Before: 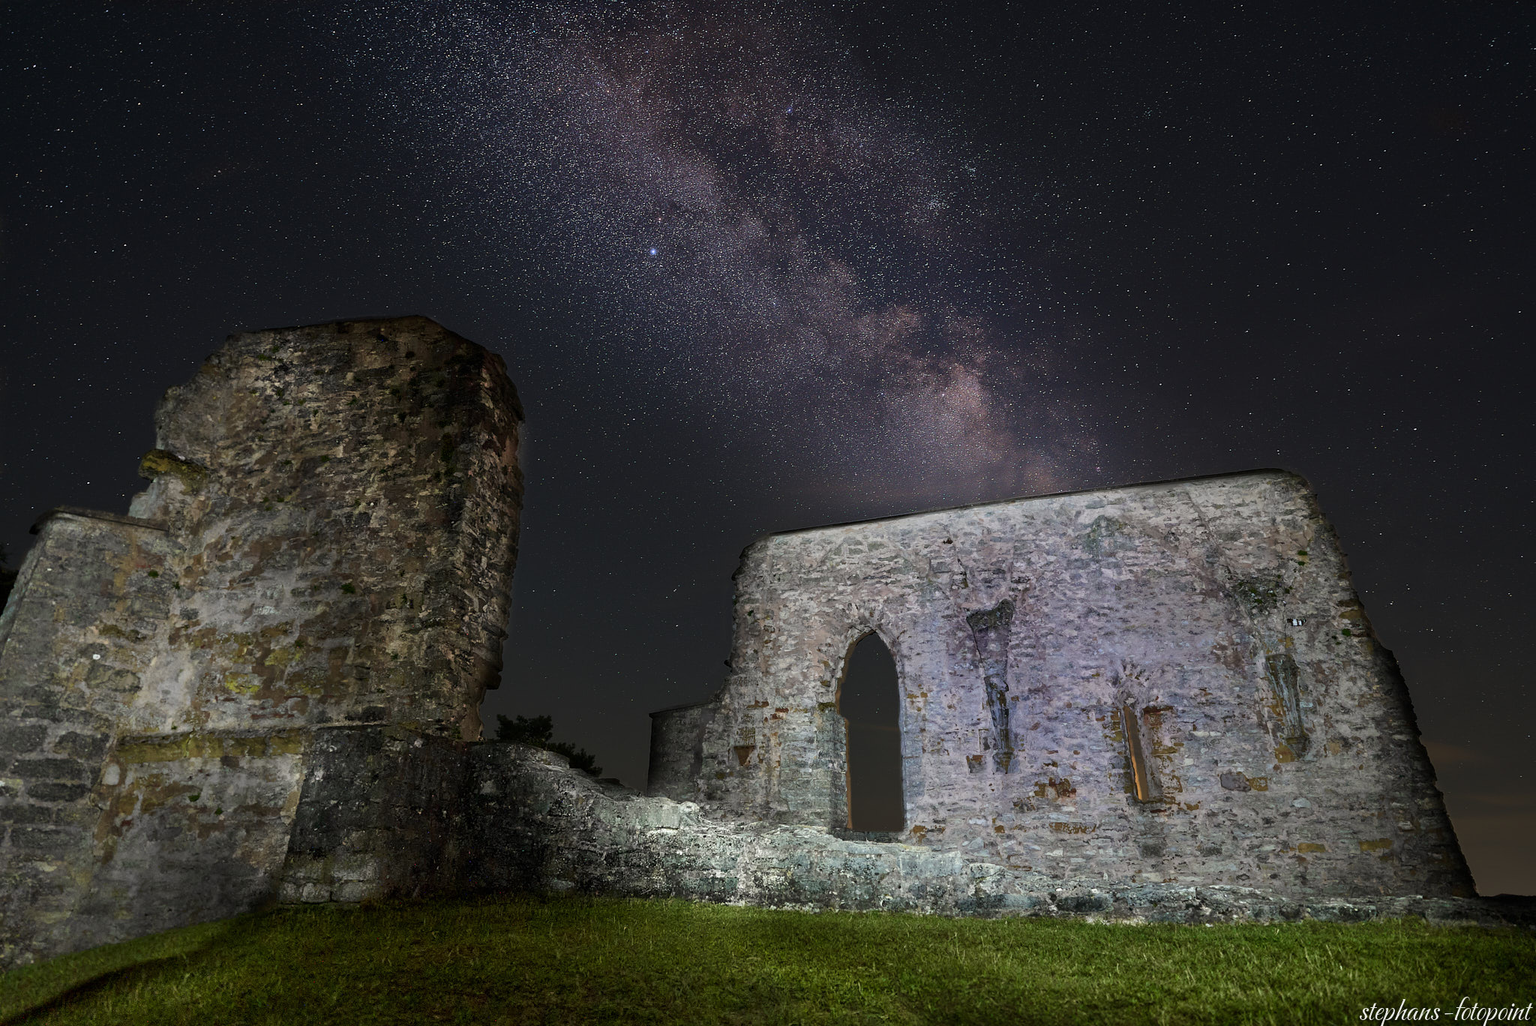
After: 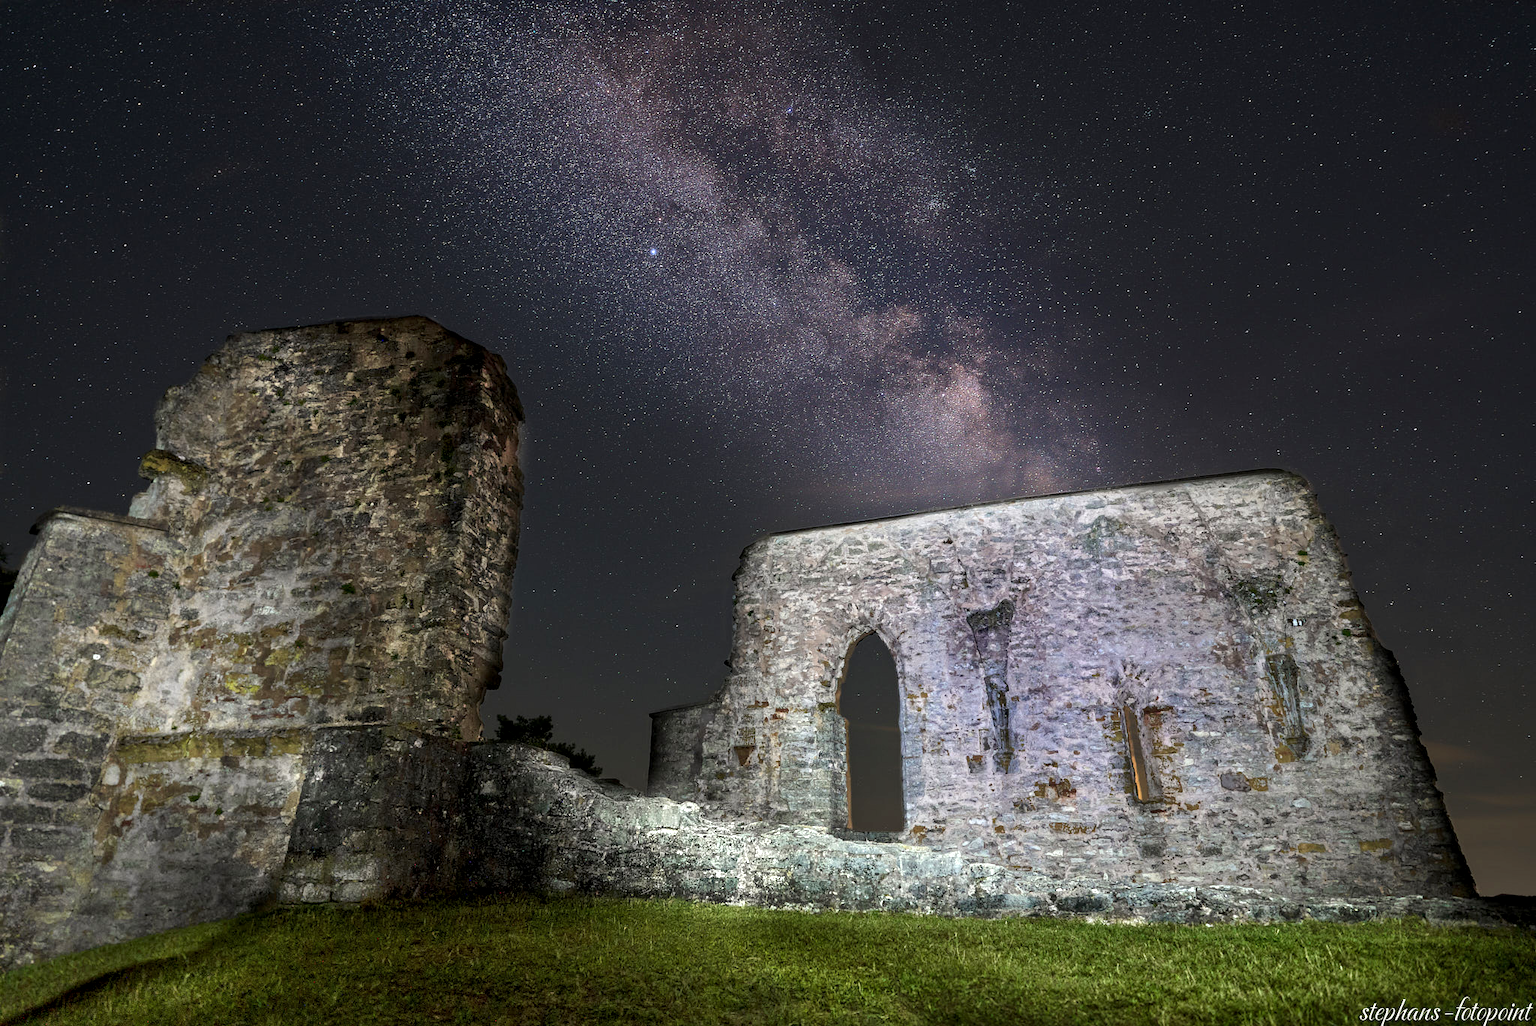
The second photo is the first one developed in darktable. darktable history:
local contrast: on, module defaults
exposure: exposure 0.6 EV, compensate highlight preservation false
